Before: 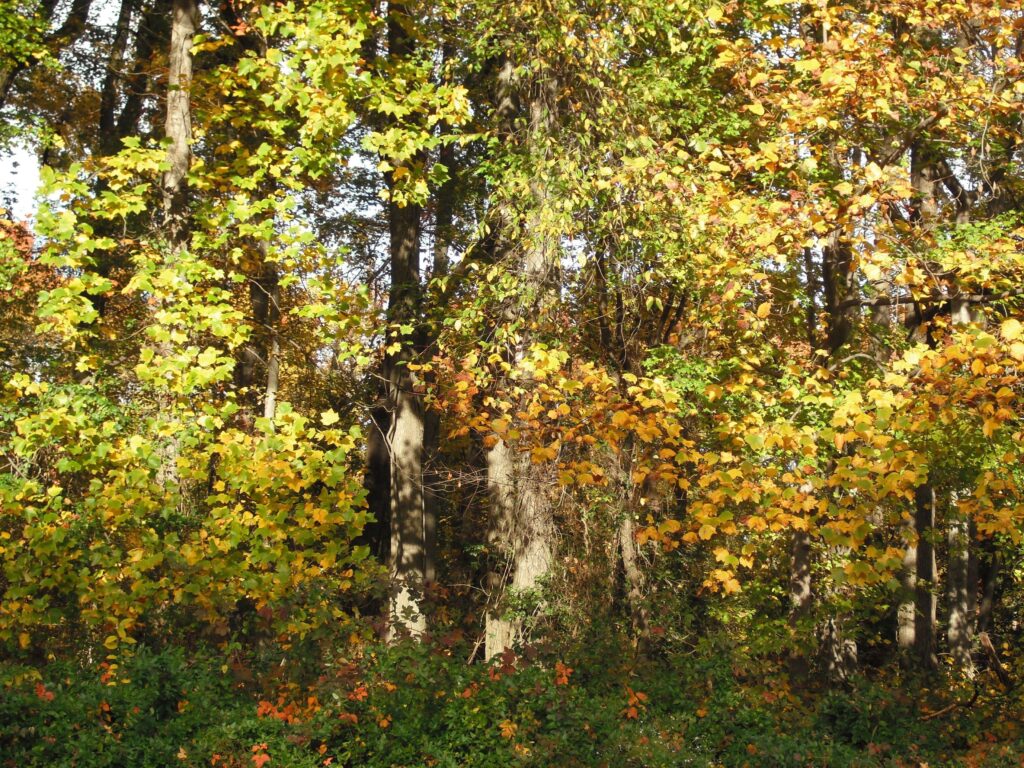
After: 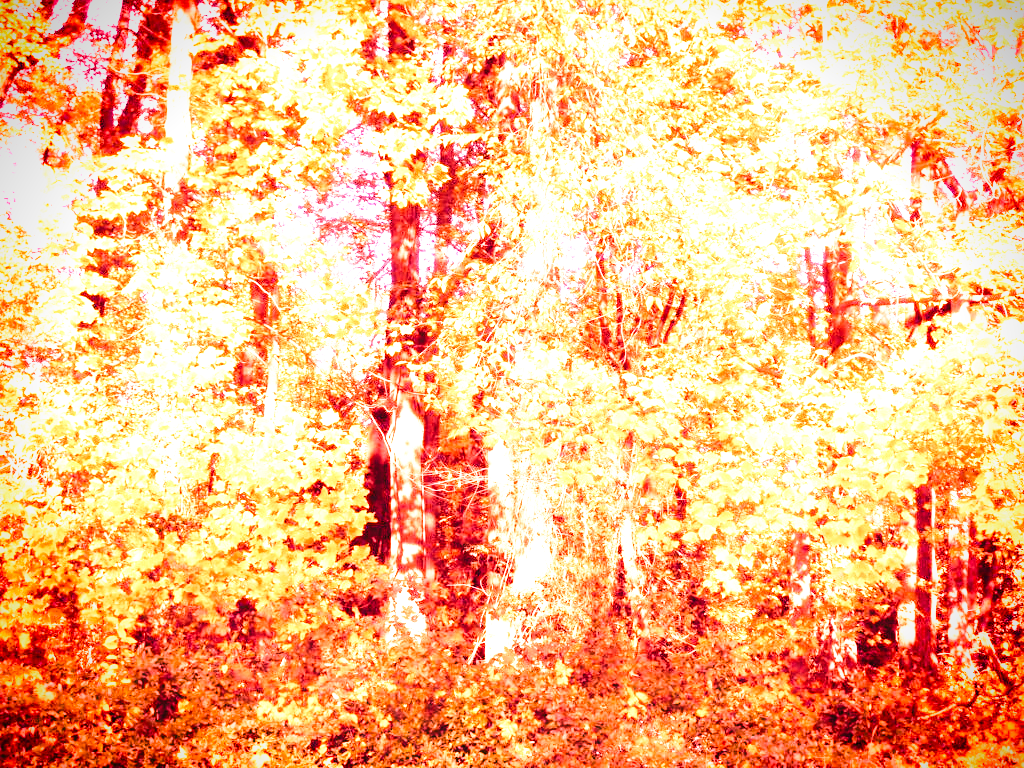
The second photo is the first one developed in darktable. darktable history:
white balance: red 4.26, blue 1.802
vignetting: fall-off start 88.53%, fall-off radius 44.2%, saturation 0.376, width/height ratio 1.161
base curve: curves: ch0 [(0, 0) (0.028, 0.03) (0.121, 0.232) (0.46, 0.748) (0.859, 0.968) (1, 1)], preserve colors none
velvia: strength 45%
tone equalizer: -8 EV -0.417 EV, -7 EV -0.389 EV, -6 EV -0.333 EV, -5 EV -0.222 EV, -3 EV 0.222 EV, -2 EV 0.333 EV, -1 EV 0.389 EV, +0 EV 0.417 EV, edges refinement/feathering 500, mask exposure compensation -1.57 EV, preserve details no
